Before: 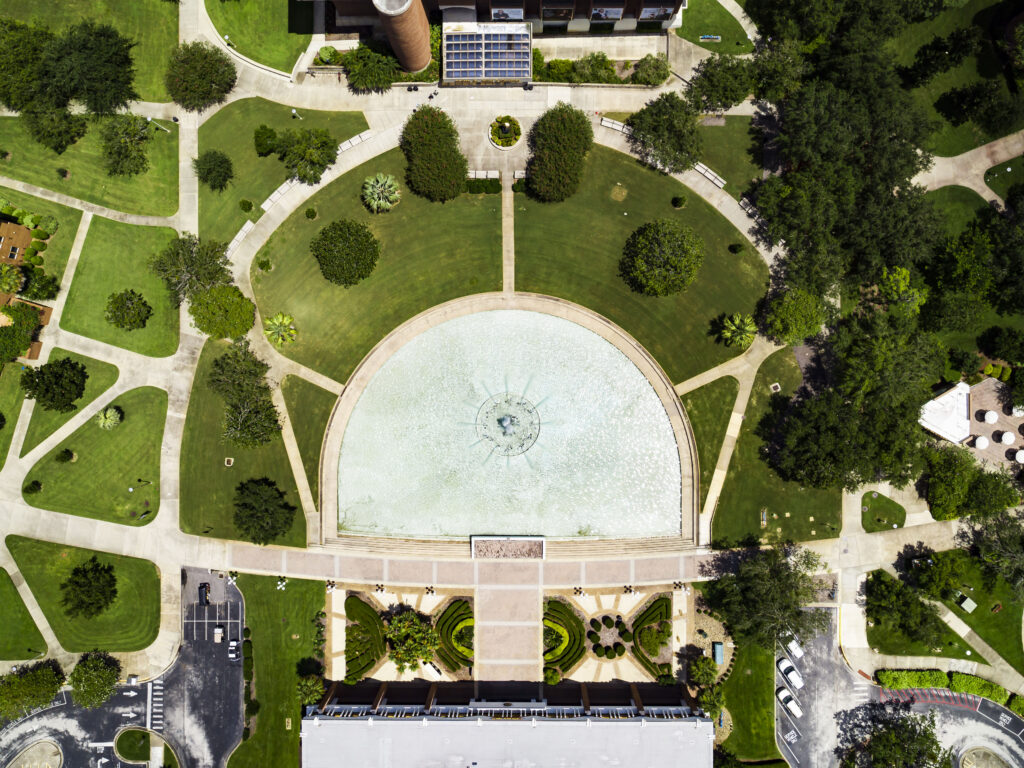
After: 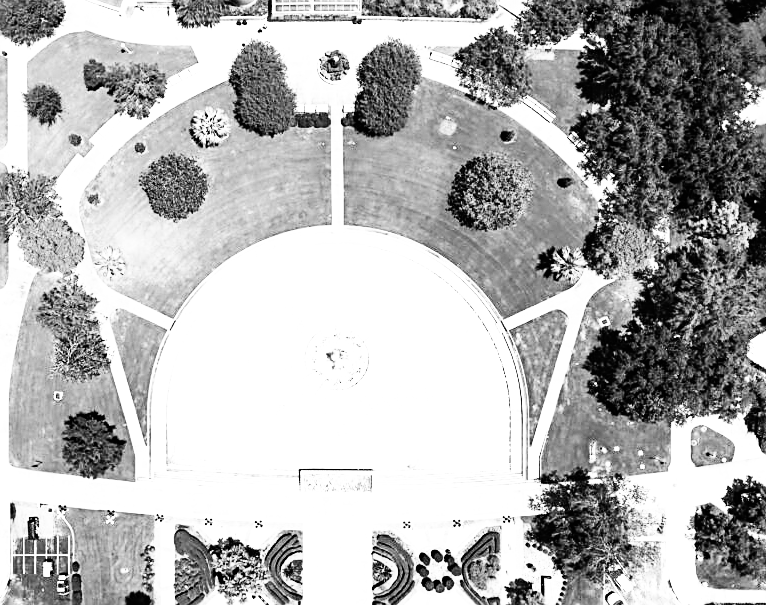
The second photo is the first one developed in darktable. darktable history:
color correction: highlights a* 3.84, highlights b* 5.07
color zones: curves: ch1 [(0, 0.831) (0.08, 0.771) (0.157, 0.268) (0.241, 0.207) (0.562, -0.005) (0.714, -0.013) (0.876, 0.01) (1, 0.831)]
crop: left 16.768%, top 8.653%, right 8.362%, bottom 12.485%
base curve: curves: ch0 [(0, 0) (0.007, 0.004) (0.027, 0.03) (0.046, 0.07) (0.207, 0.54) (0.442, 0.872) (0.673, 0.972) (1, 1)], preserve colors none
sharpen: on, module defaults
exposure: exposure 0.781 EV, compensate highlight preservation false
monochrome: on, module defaults
